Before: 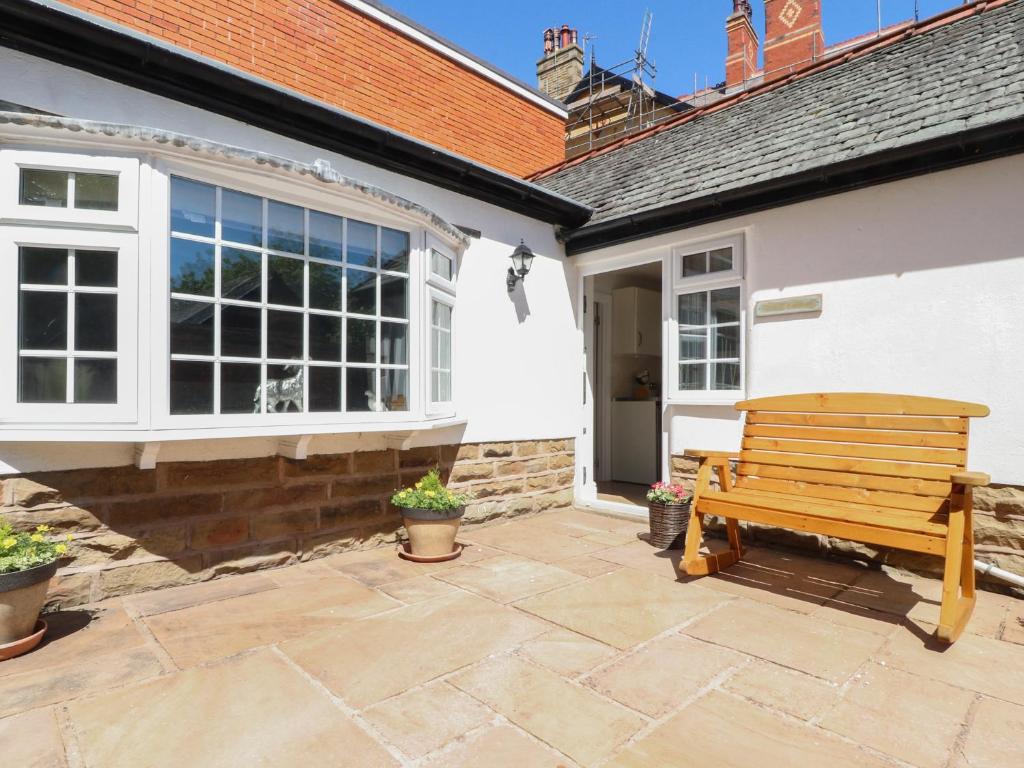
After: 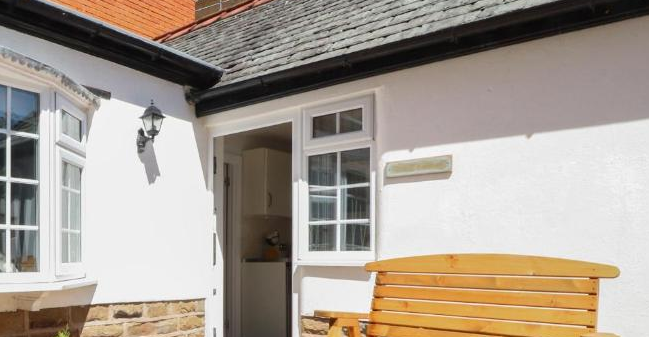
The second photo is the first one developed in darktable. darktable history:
crop: left 36.176%, top 18.152%, right 0.424%, bottom 37.873%
